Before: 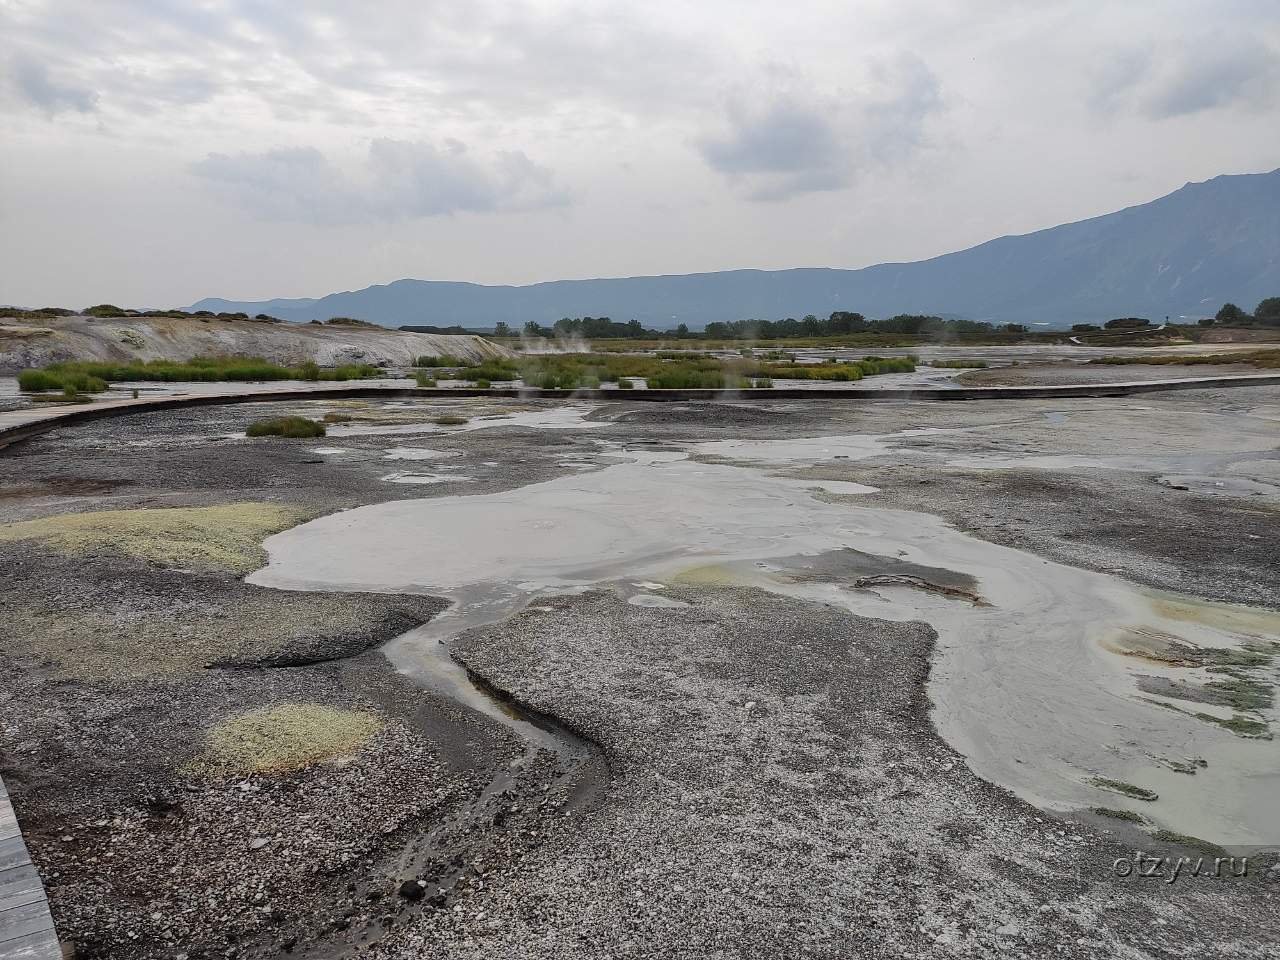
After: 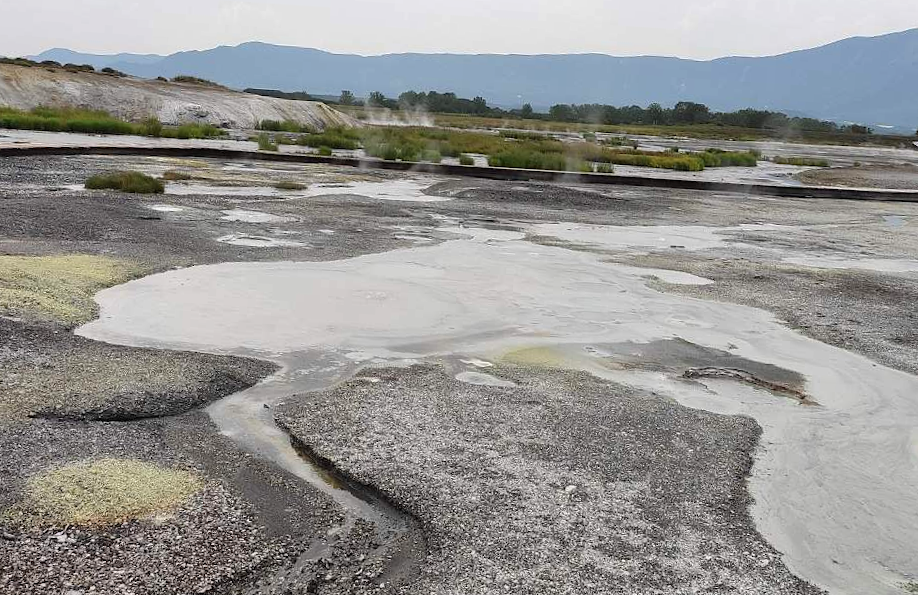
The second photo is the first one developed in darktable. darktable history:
exposure: black level correction 0, exposure 0.499 EV, compensate highlight preservation false
crop and rotate: angle -3.64°, left 9.852%, top 21.122%, right 12.454%, bottom 11.763%
